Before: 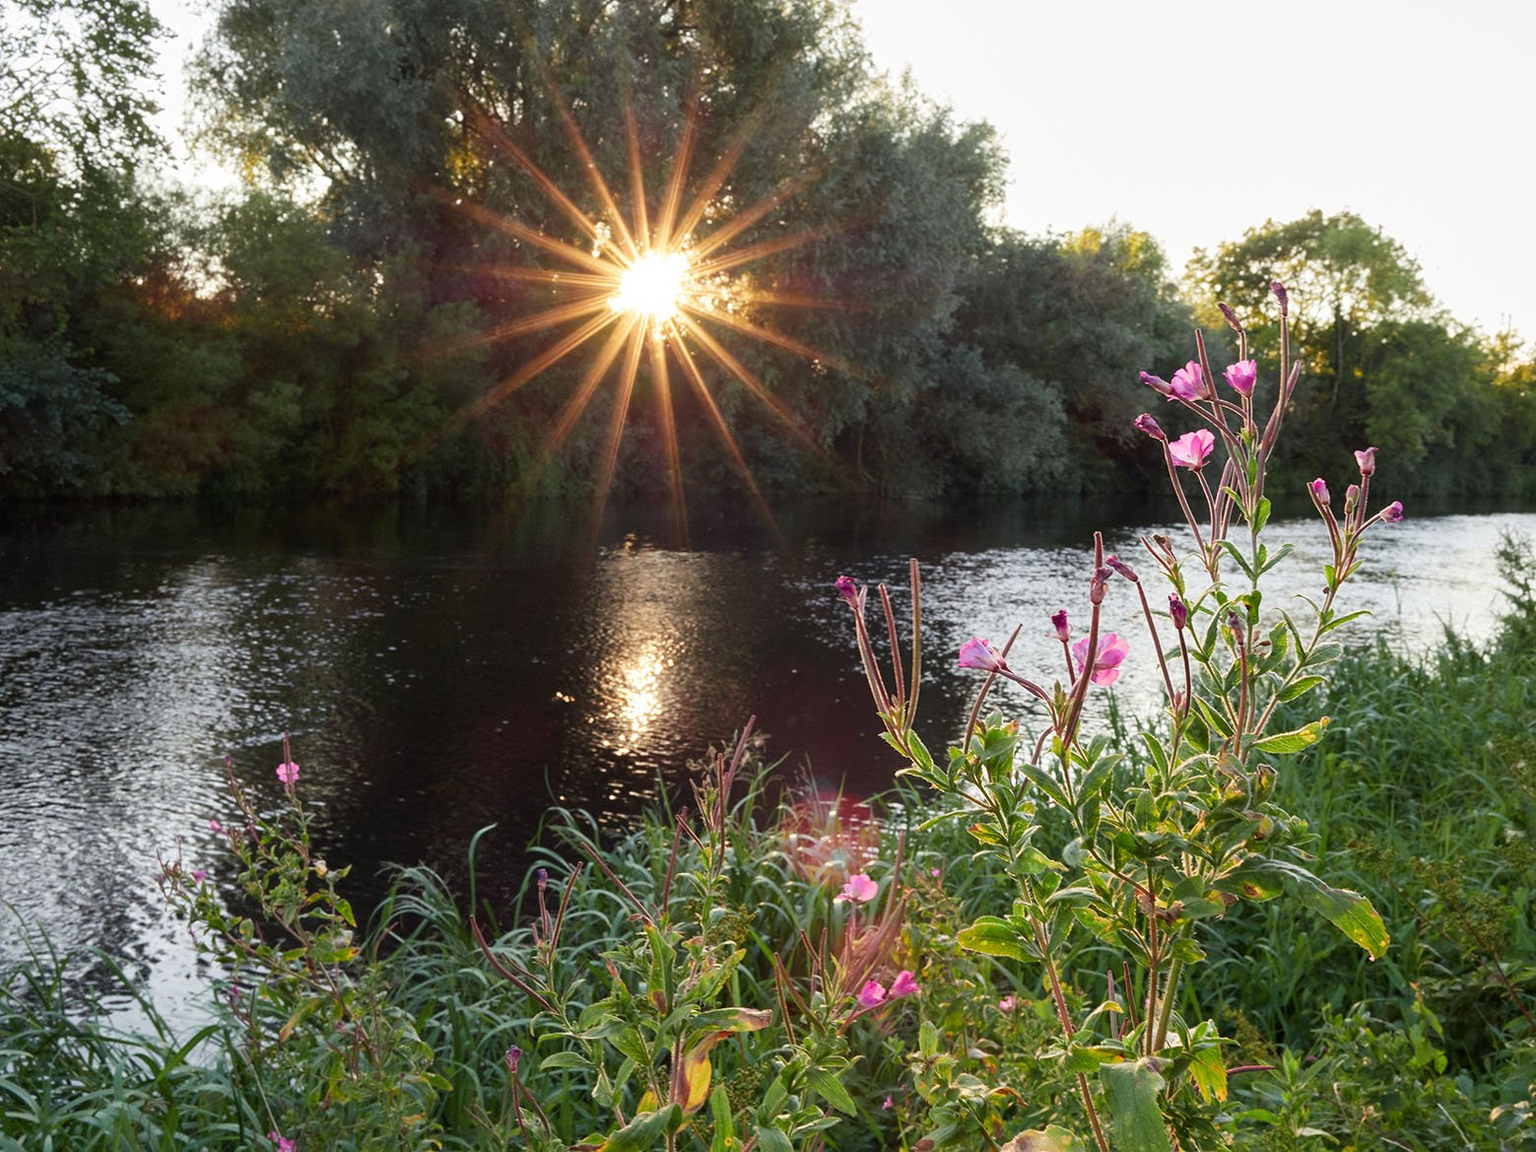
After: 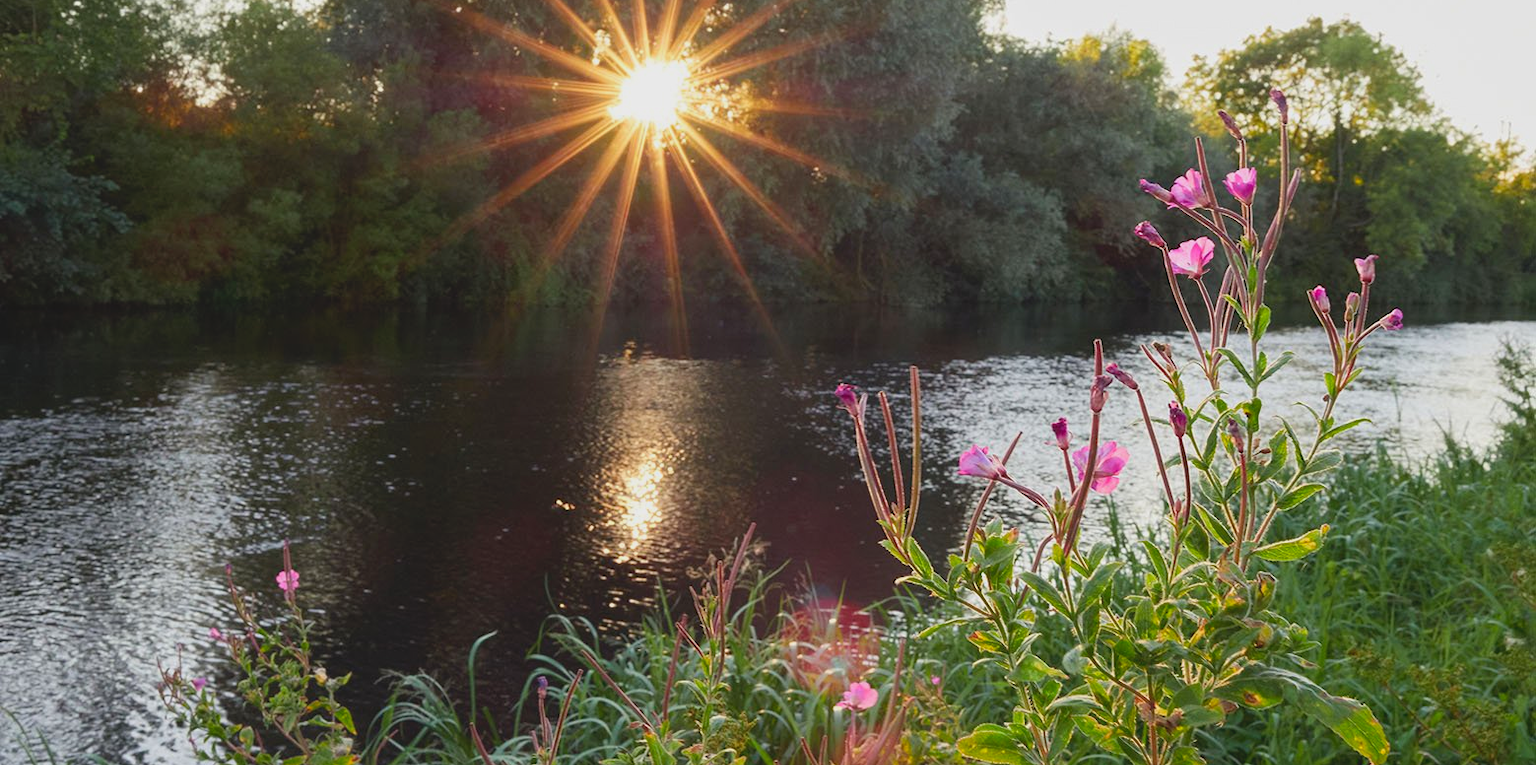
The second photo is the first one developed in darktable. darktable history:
crop: top 16.727%, bottom 16.727%
lowpass: radius 0.1, contrast 0.85, saturation 1.1, unbound 0
